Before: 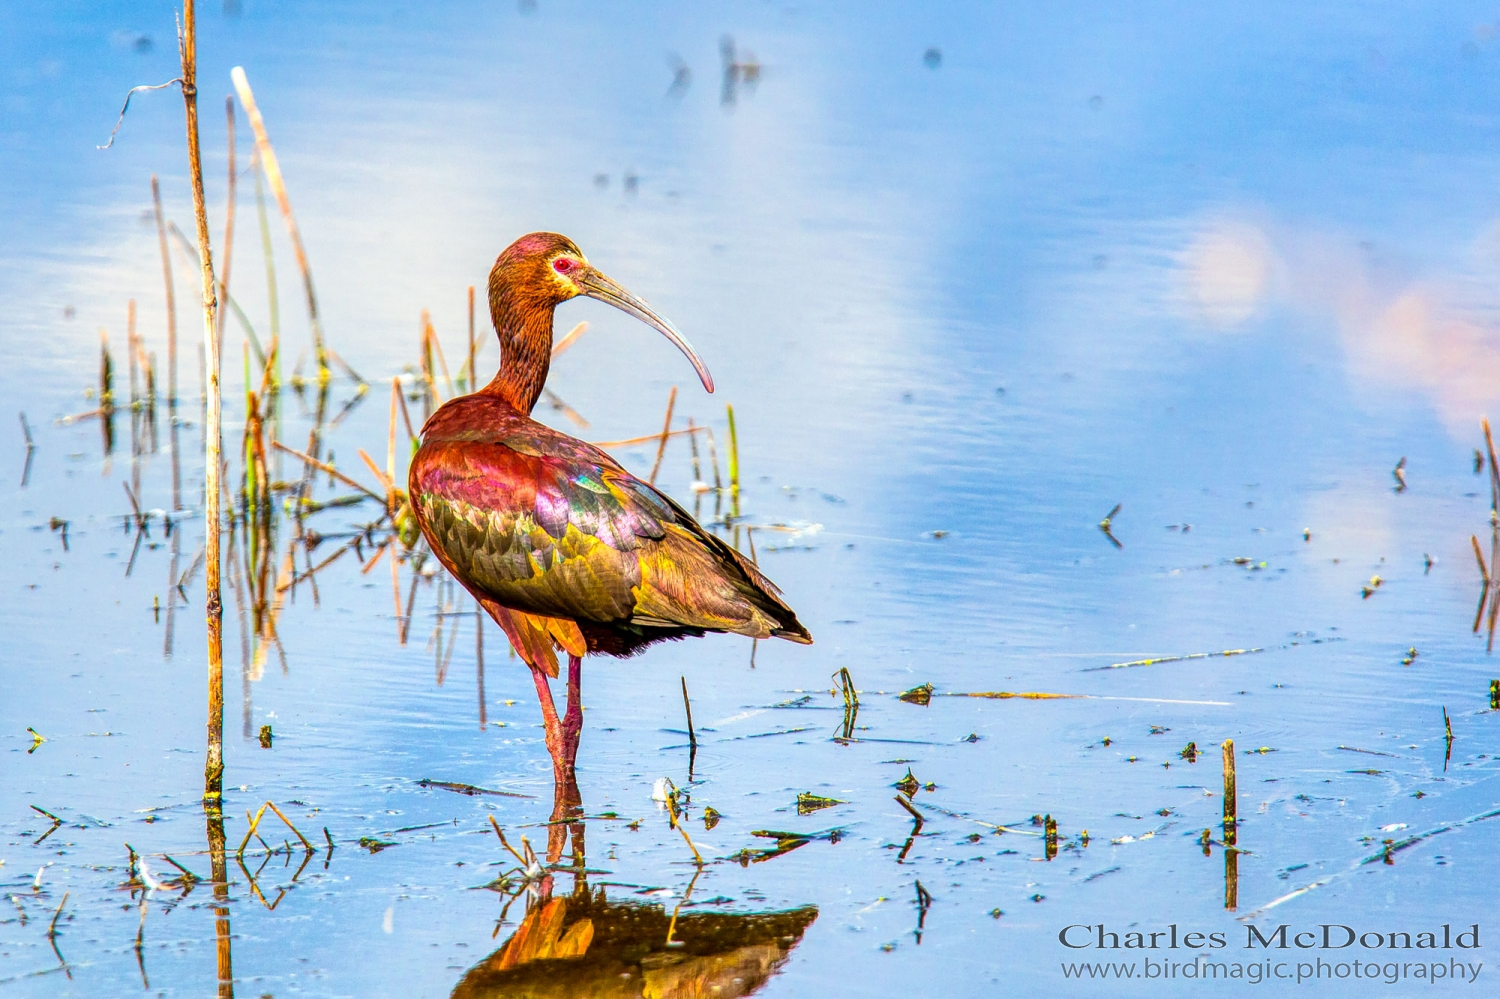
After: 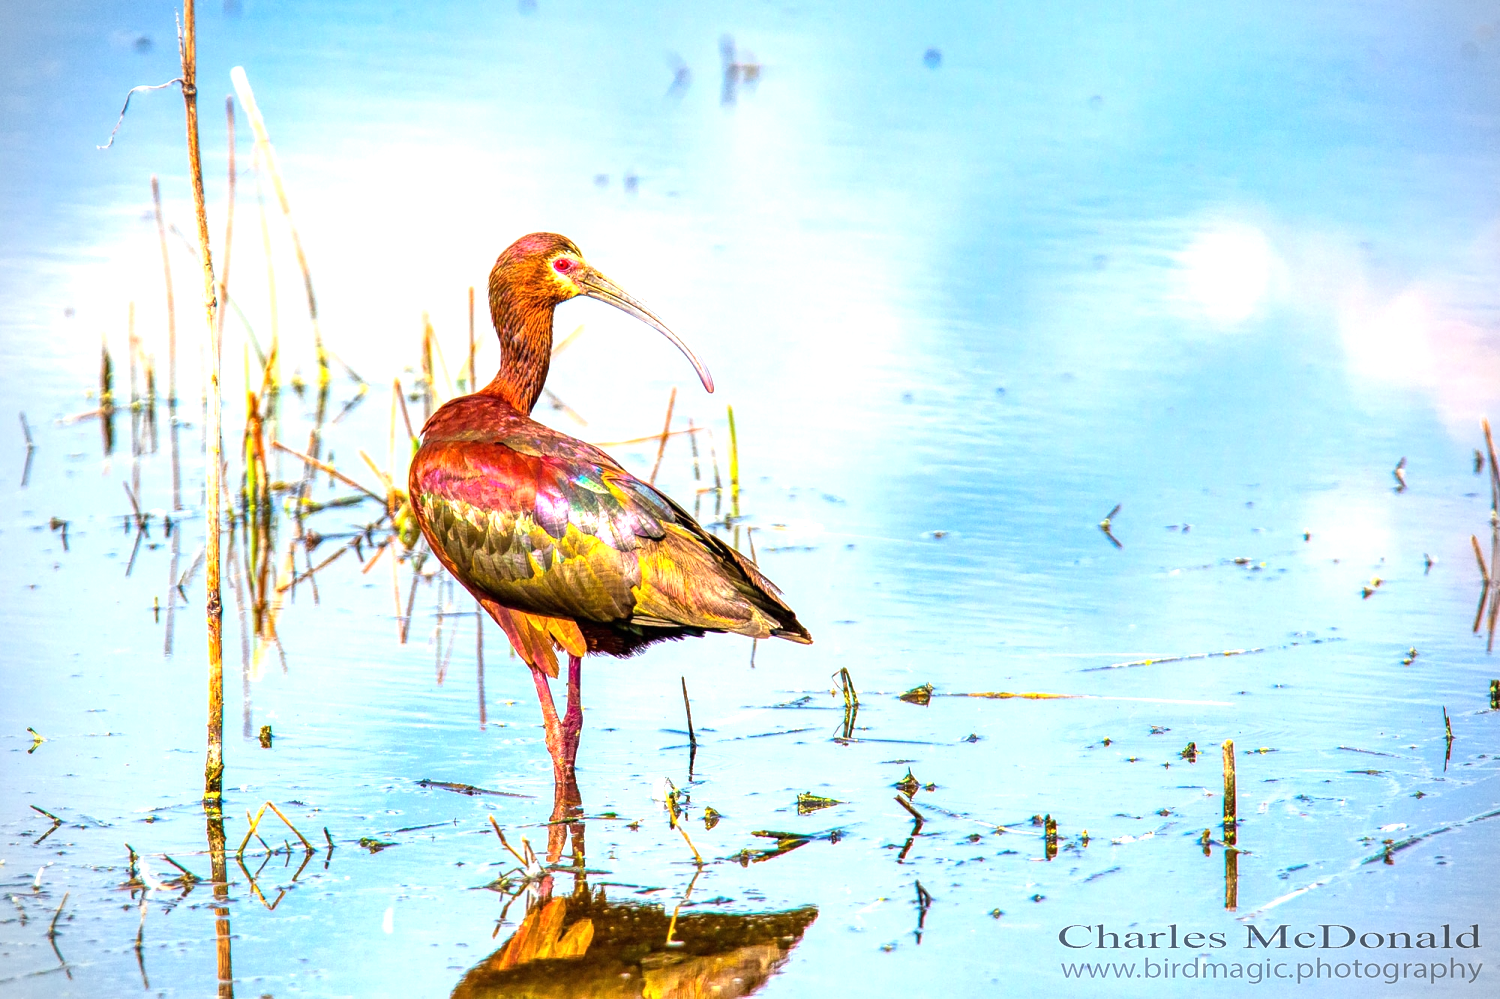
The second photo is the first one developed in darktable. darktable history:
vignetting: brightness -0.475, dithering 8-bit output
exposure: black level correction 0, exposure 0.703 EV, compensate highlight preservation false
